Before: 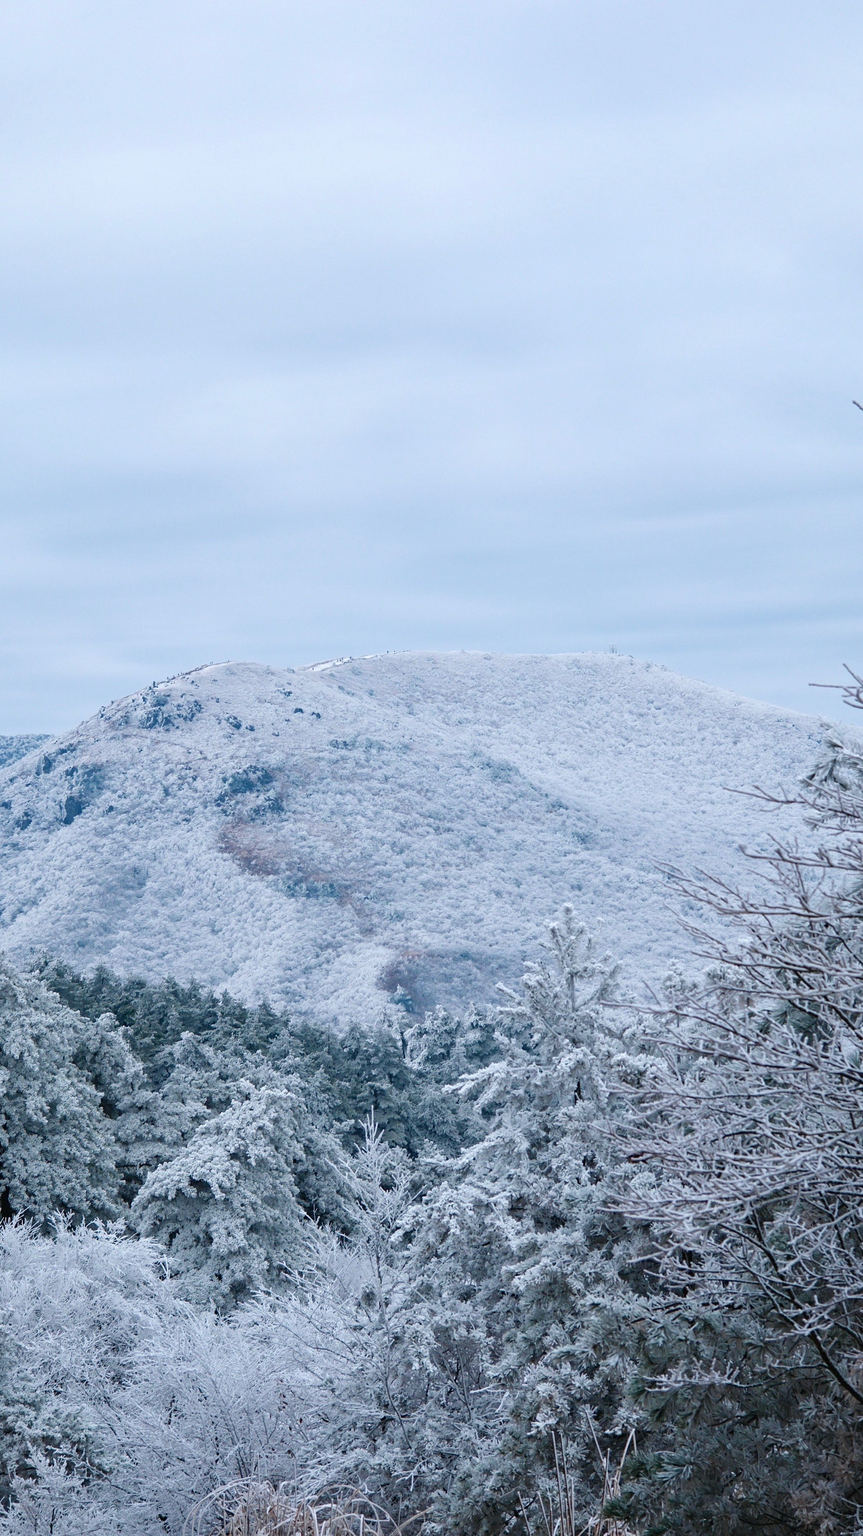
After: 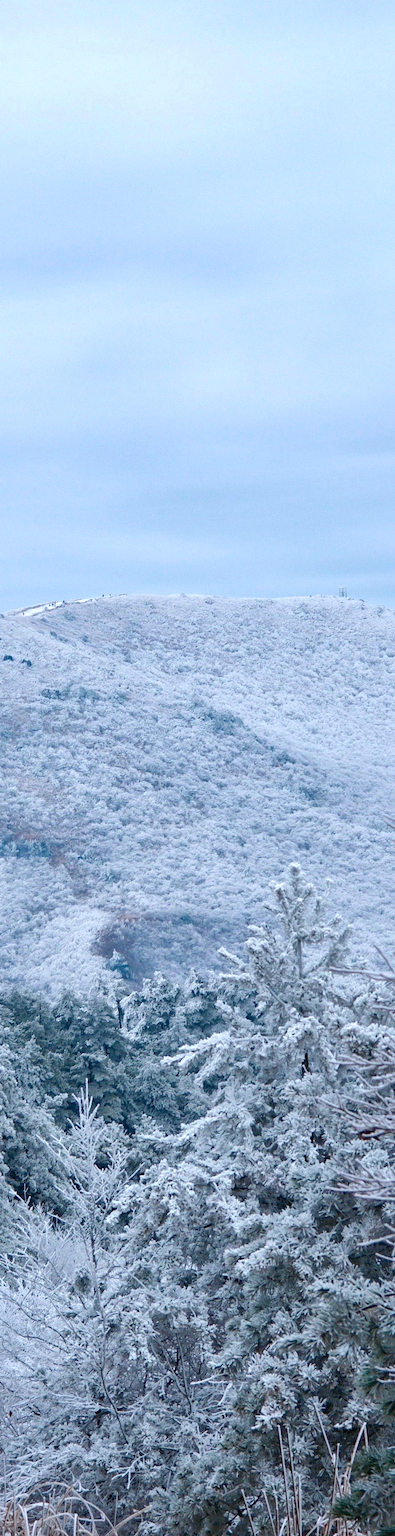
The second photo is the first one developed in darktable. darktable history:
exposure: exposure 0.203 EV, compensate highlight preservation false
shadows and highlights: highlights color adjustment 41.36%
crop: left 33.768%, top 6.047%, right 23.137%
contrast brightness saturation: contrast 0.145, brightness -0.013, saturation 0.103
